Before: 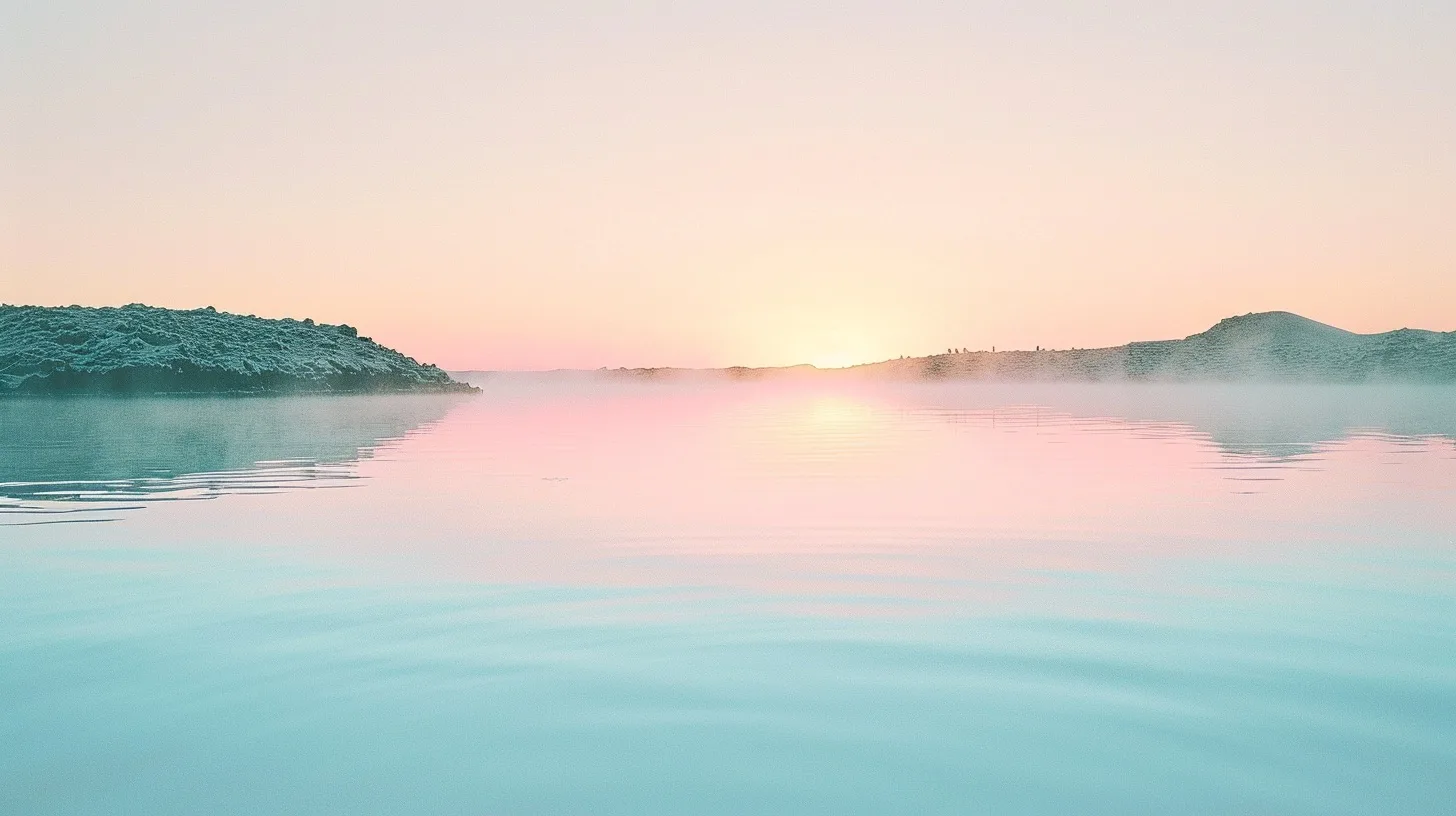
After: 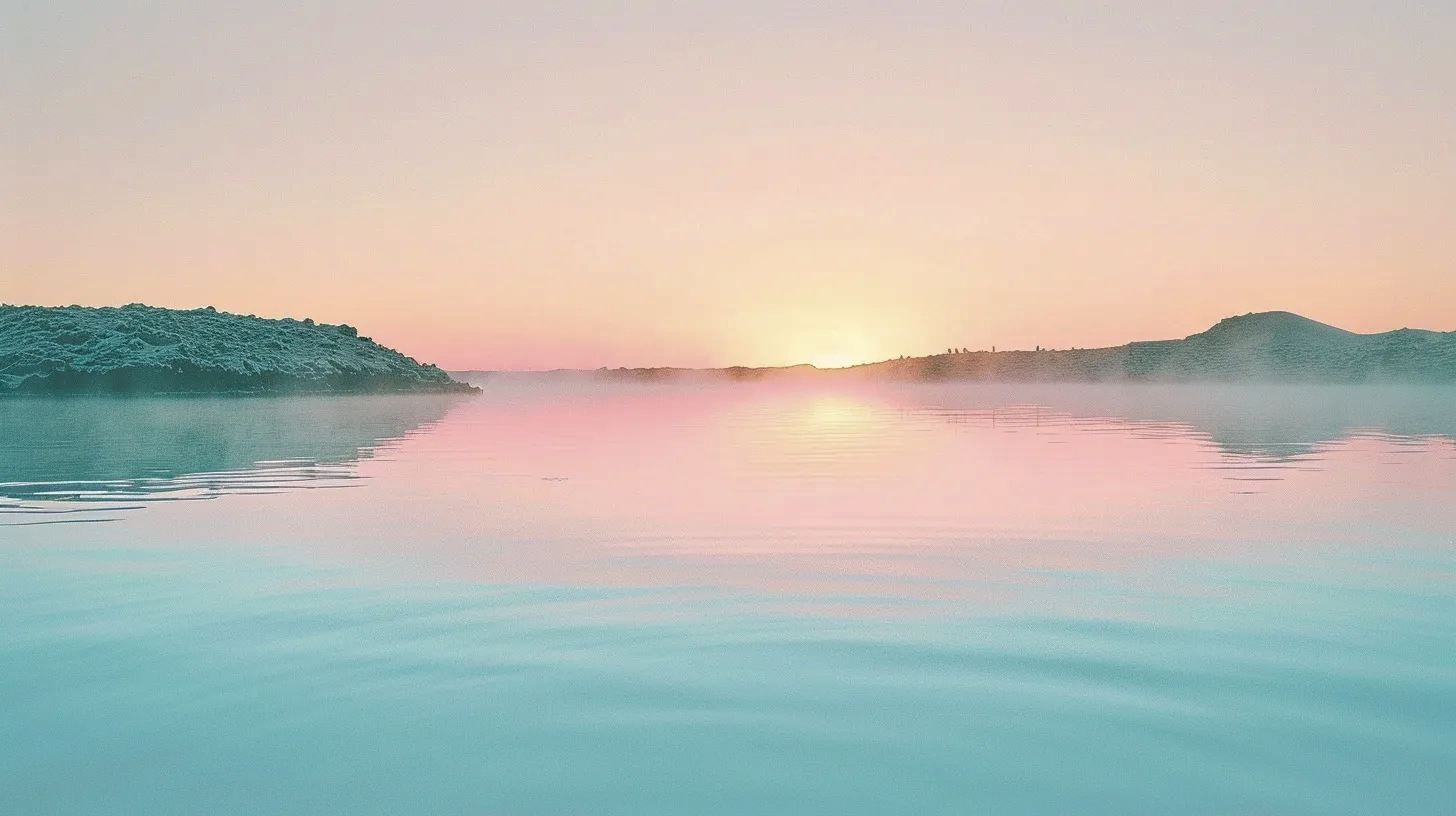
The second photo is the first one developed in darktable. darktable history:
shadows and highlights: shadows 30.01
